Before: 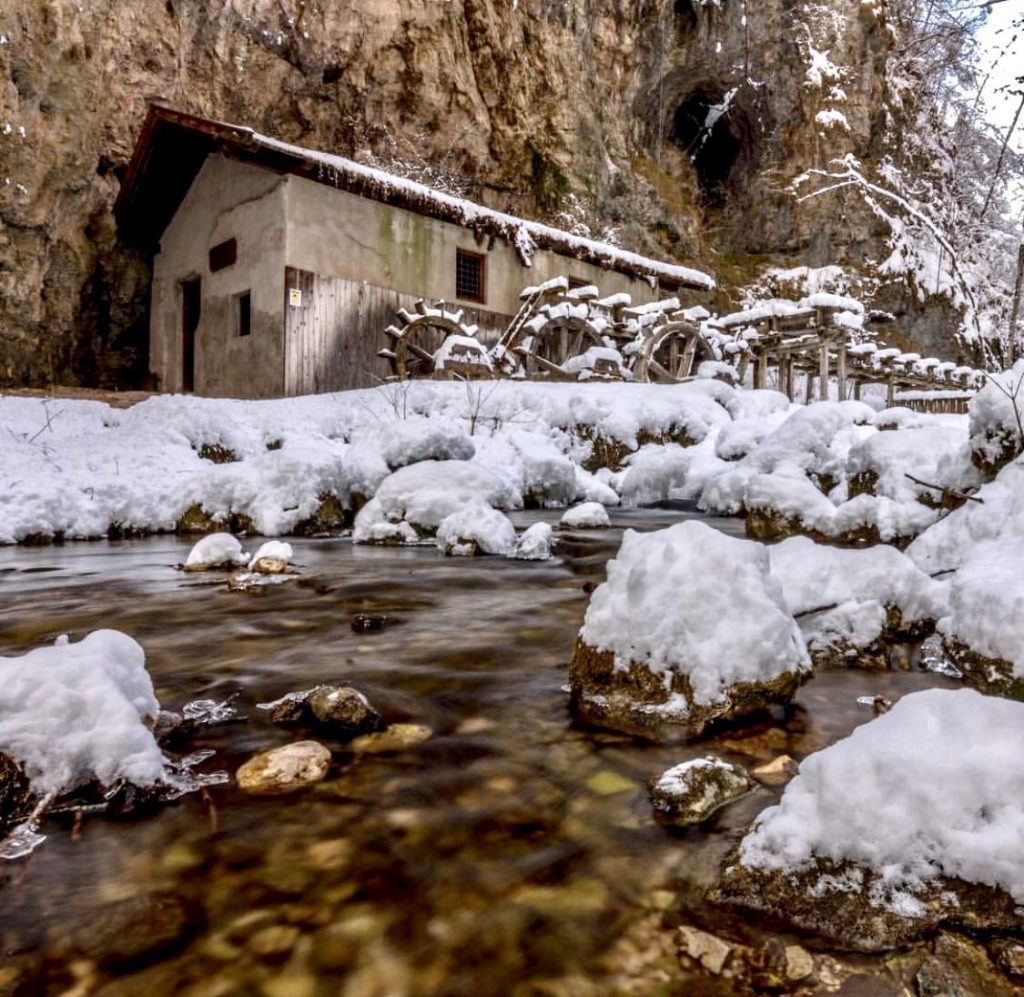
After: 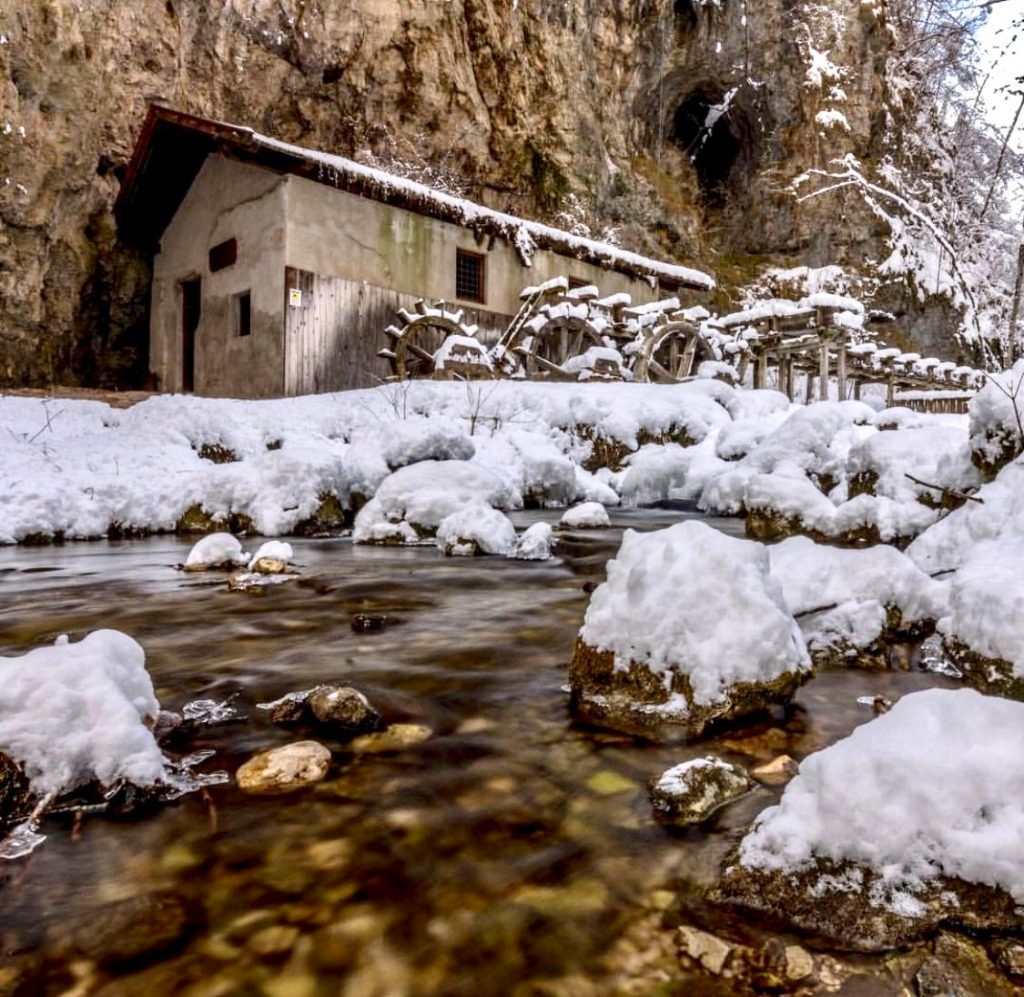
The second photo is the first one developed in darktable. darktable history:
contrast brightness saturation: contrast 0.101, brightness 0.033, saturation 0.093
